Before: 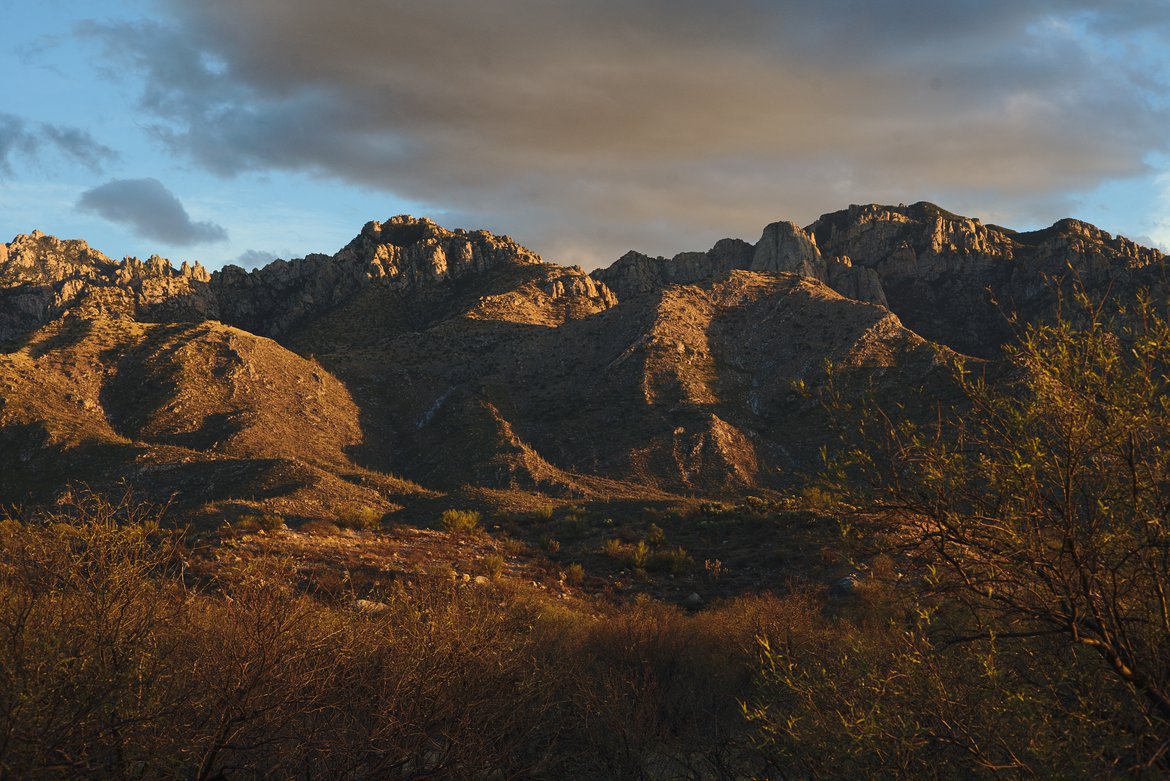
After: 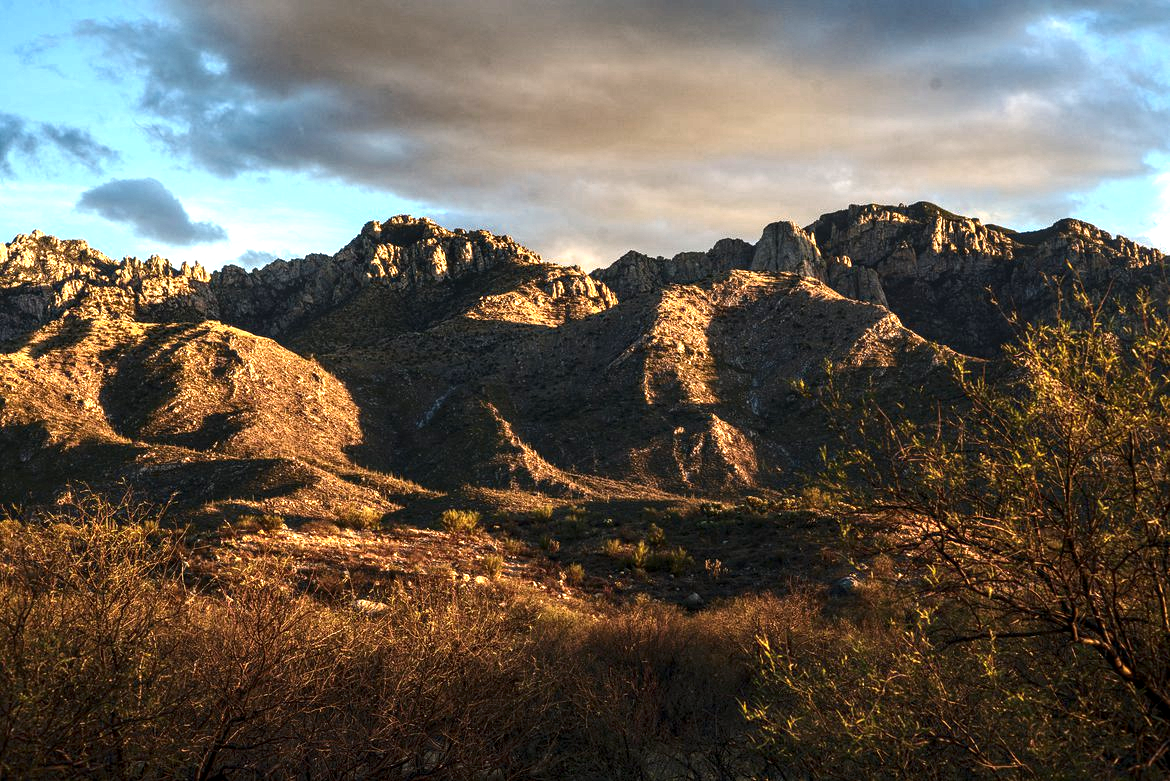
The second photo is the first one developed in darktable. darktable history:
color zones: curves: ch0 [(0, 0.465) (0.092, 0.596) (0.289, 0.464) (0.429, 0.453) (0.571, 0.464) (0.714, 0.455) (0.857, 0.462) (1, 0.465)]
local contrast: highlights 60%, shadows 60%, detail 160%
exposure: black level correction 0, exposure 1 EV, compensate exposure bias true, compensate highlight preservation false
contrast brightness saturation: contrast 0.07, brightness -0.13, saturation 0.06
